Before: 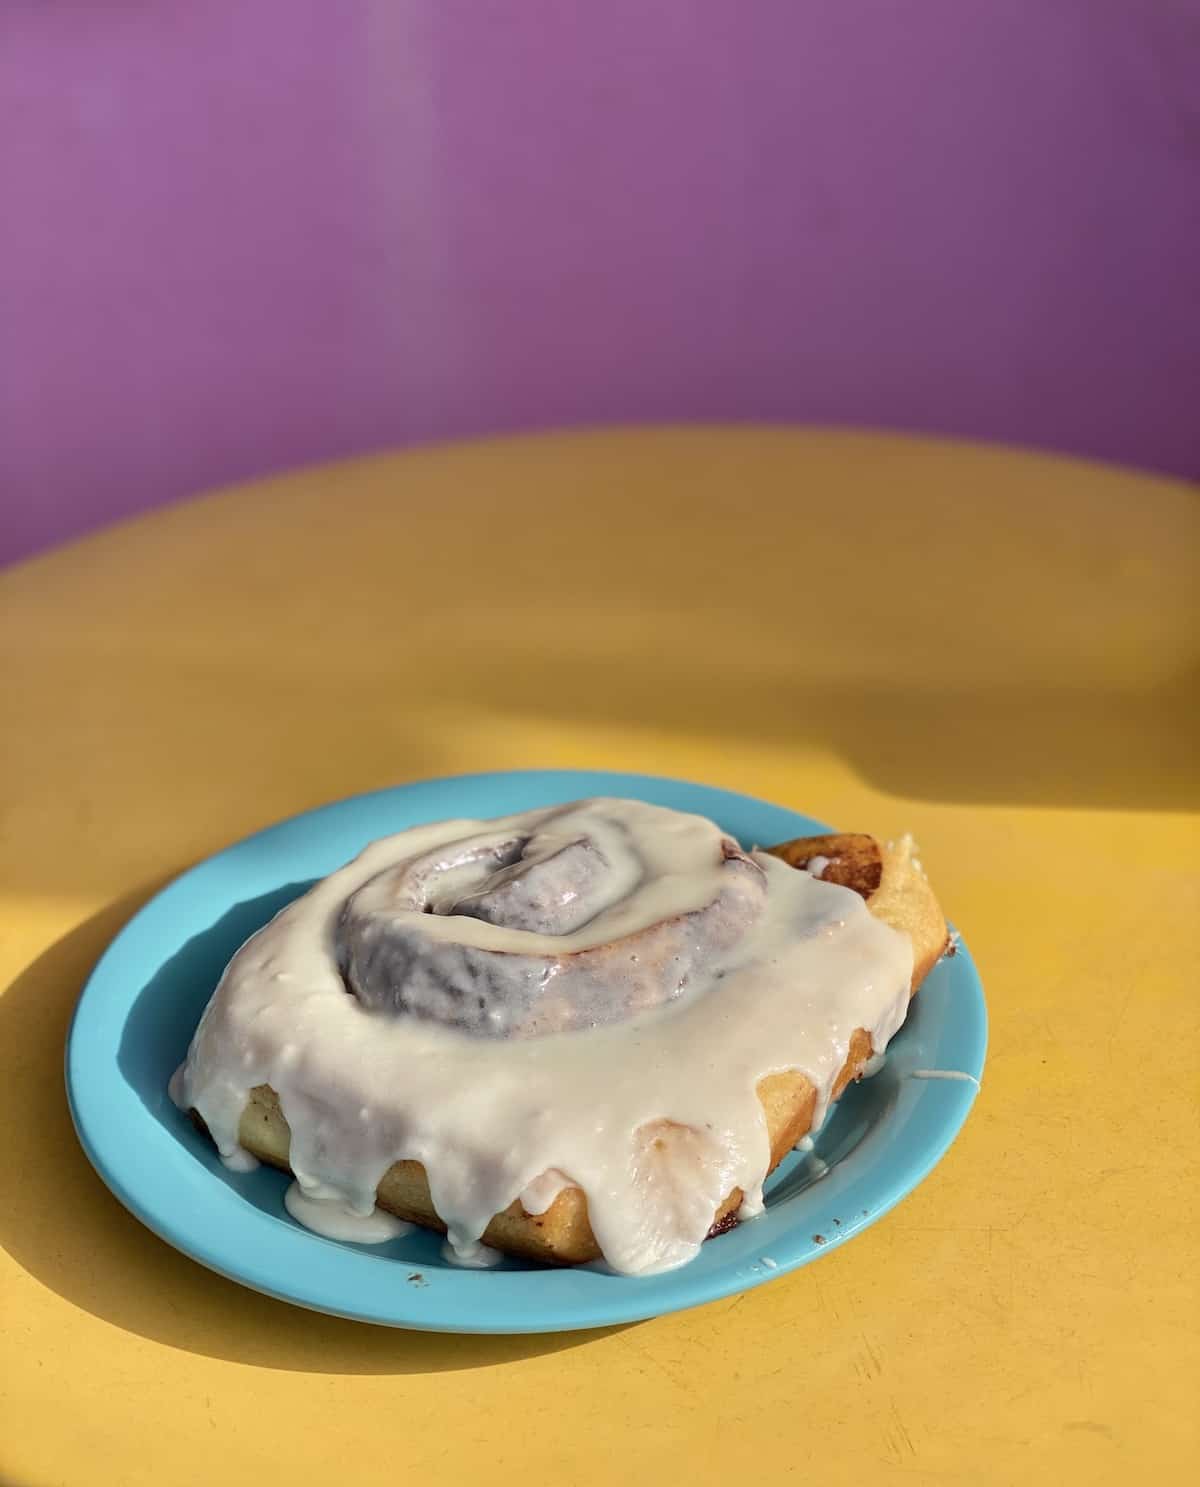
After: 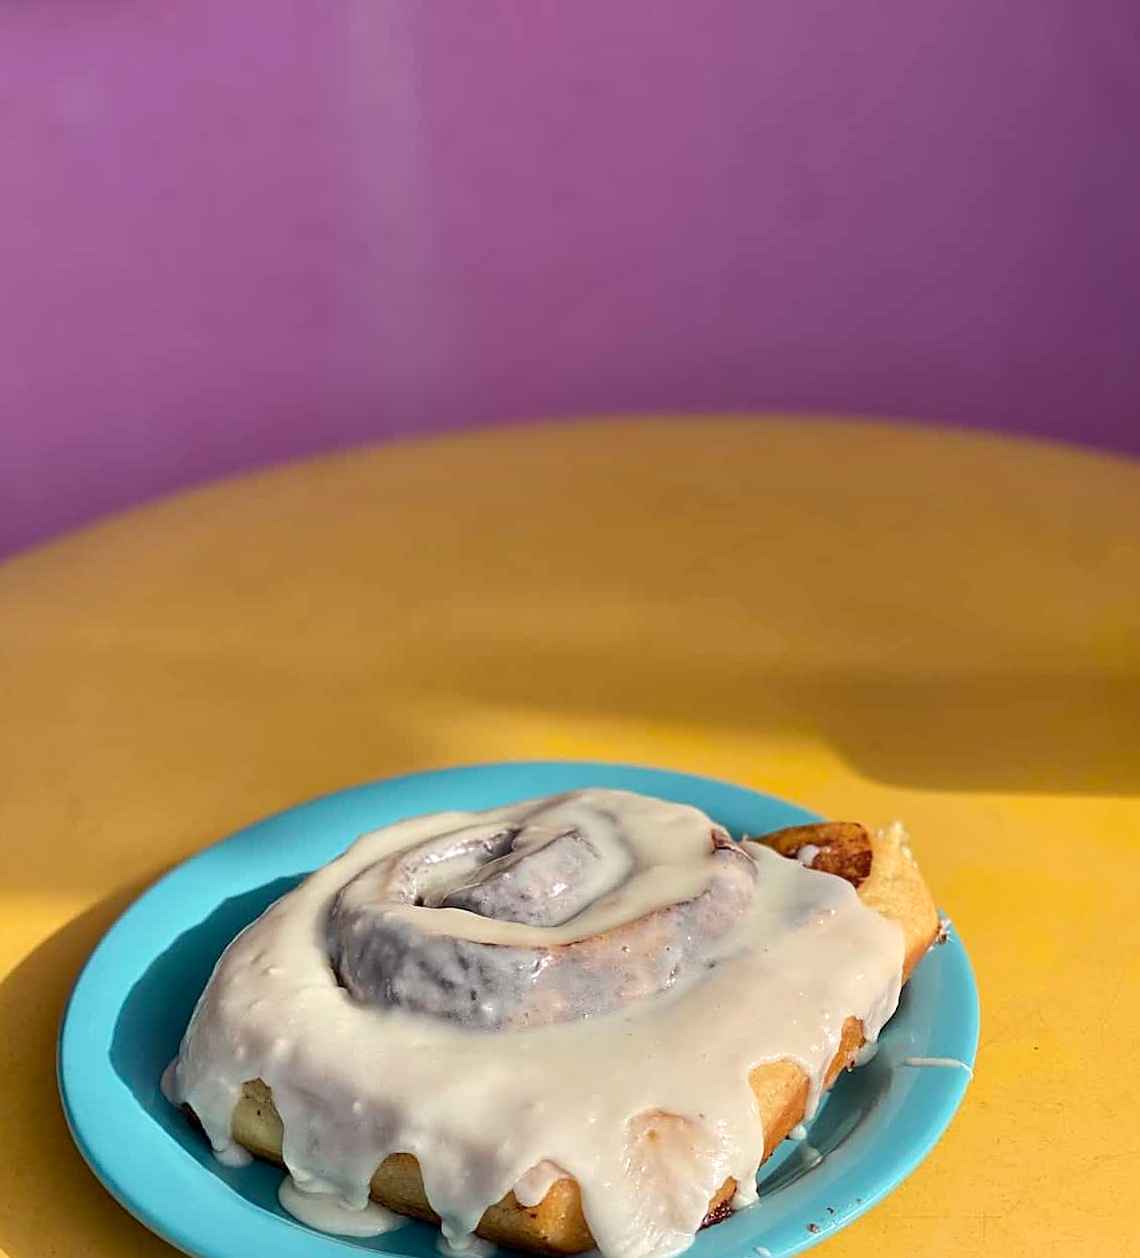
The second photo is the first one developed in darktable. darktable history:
sharpen: on, module defaults
crop and rotate: angle 0.578°, left 0.335%, right 3.427%, bottom 14.346%
shadows and highlights: shadows -22.84, highlights 47.56, highlights color adjustment 39.72%, soften with gaussian
local contrast: mode bilateral grid, contrast 20, coarseness 50, detail 120%, midtone range 0.2
